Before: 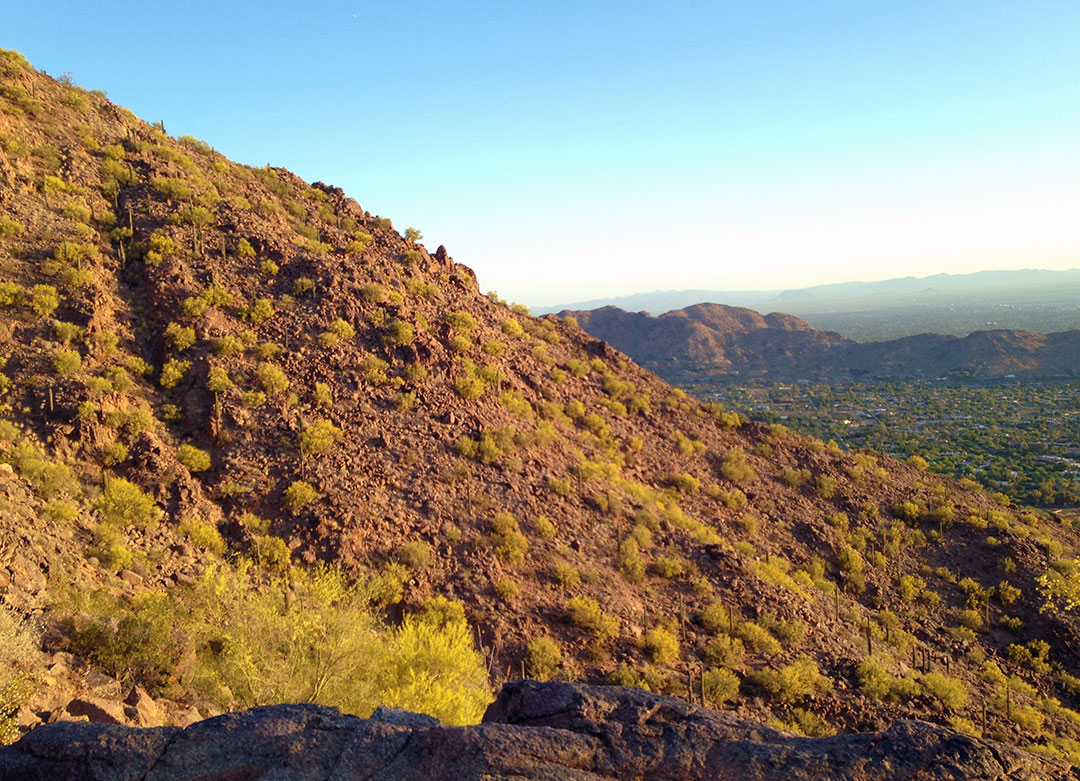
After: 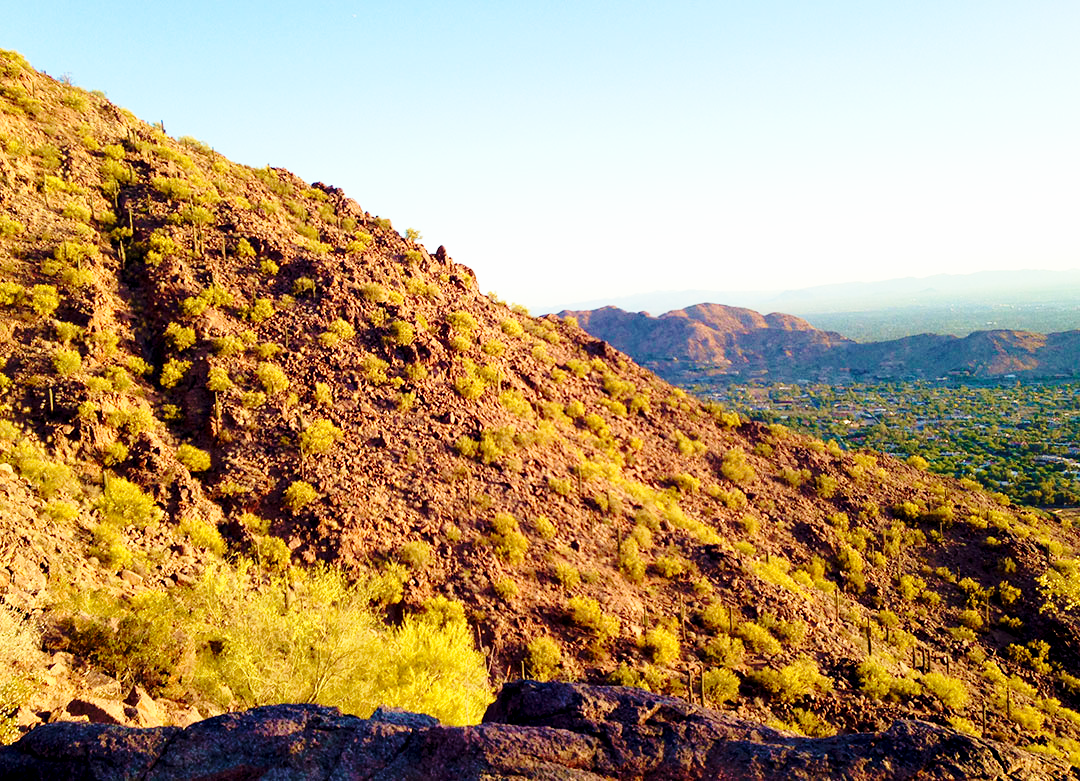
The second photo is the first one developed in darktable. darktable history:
base curve: curves: ch0 [(0, 0) (0.028, 0.03) (0.105, 0.232) (0.387, 0.748) (0.754, 0.968) (1, 1)], preserve colors none
velvia: strength 44.85%
exposure: black level correction 0.009, exposure -0.166 EV, compensate exposure bias true, compensate highlight preservation false
